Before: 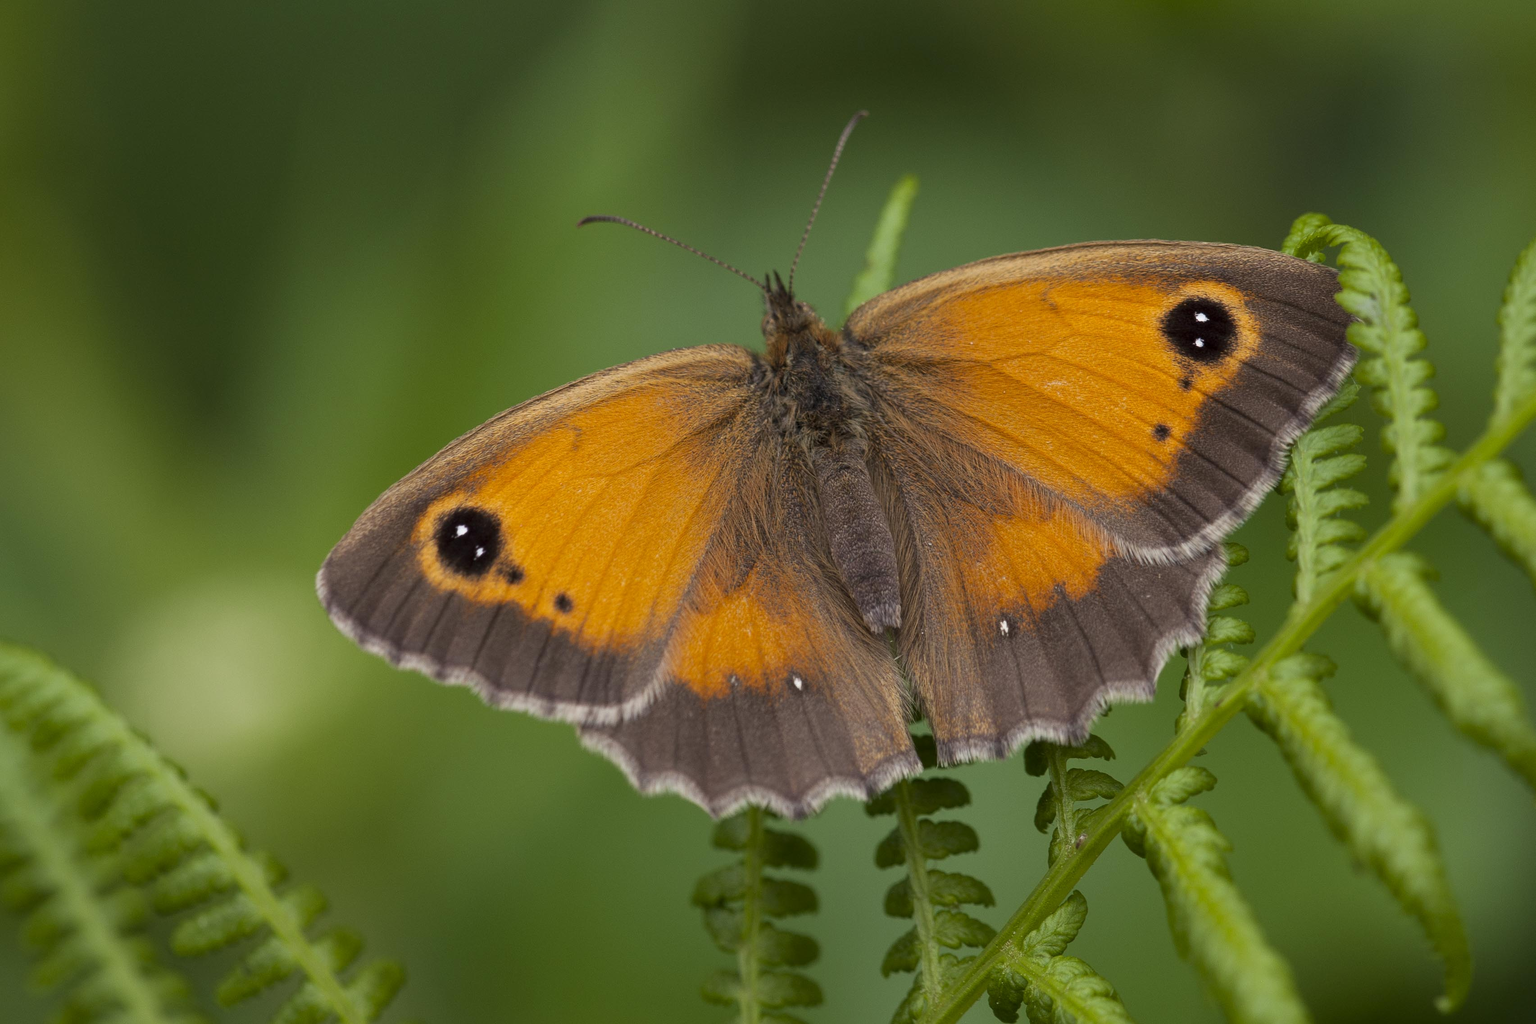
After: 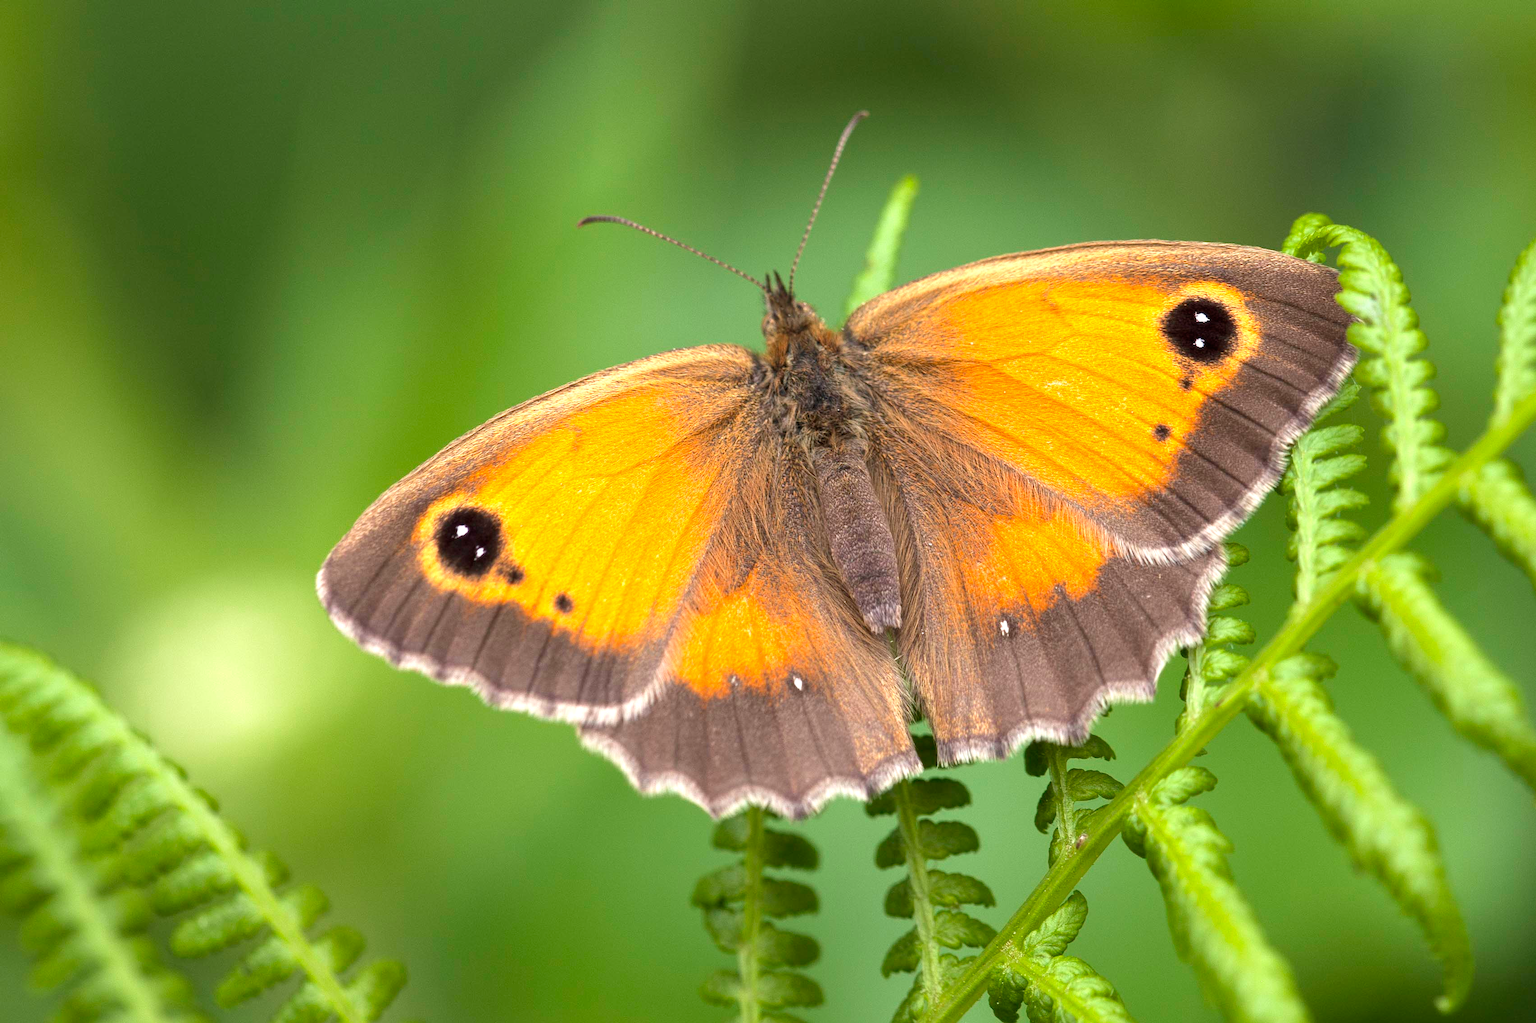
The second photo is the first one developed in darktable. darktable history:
velvia: strength 8.89%
exposure: black level correction 0, exposure 1.281 EV, compensate exposure bias true, compensate highlight preservation false
